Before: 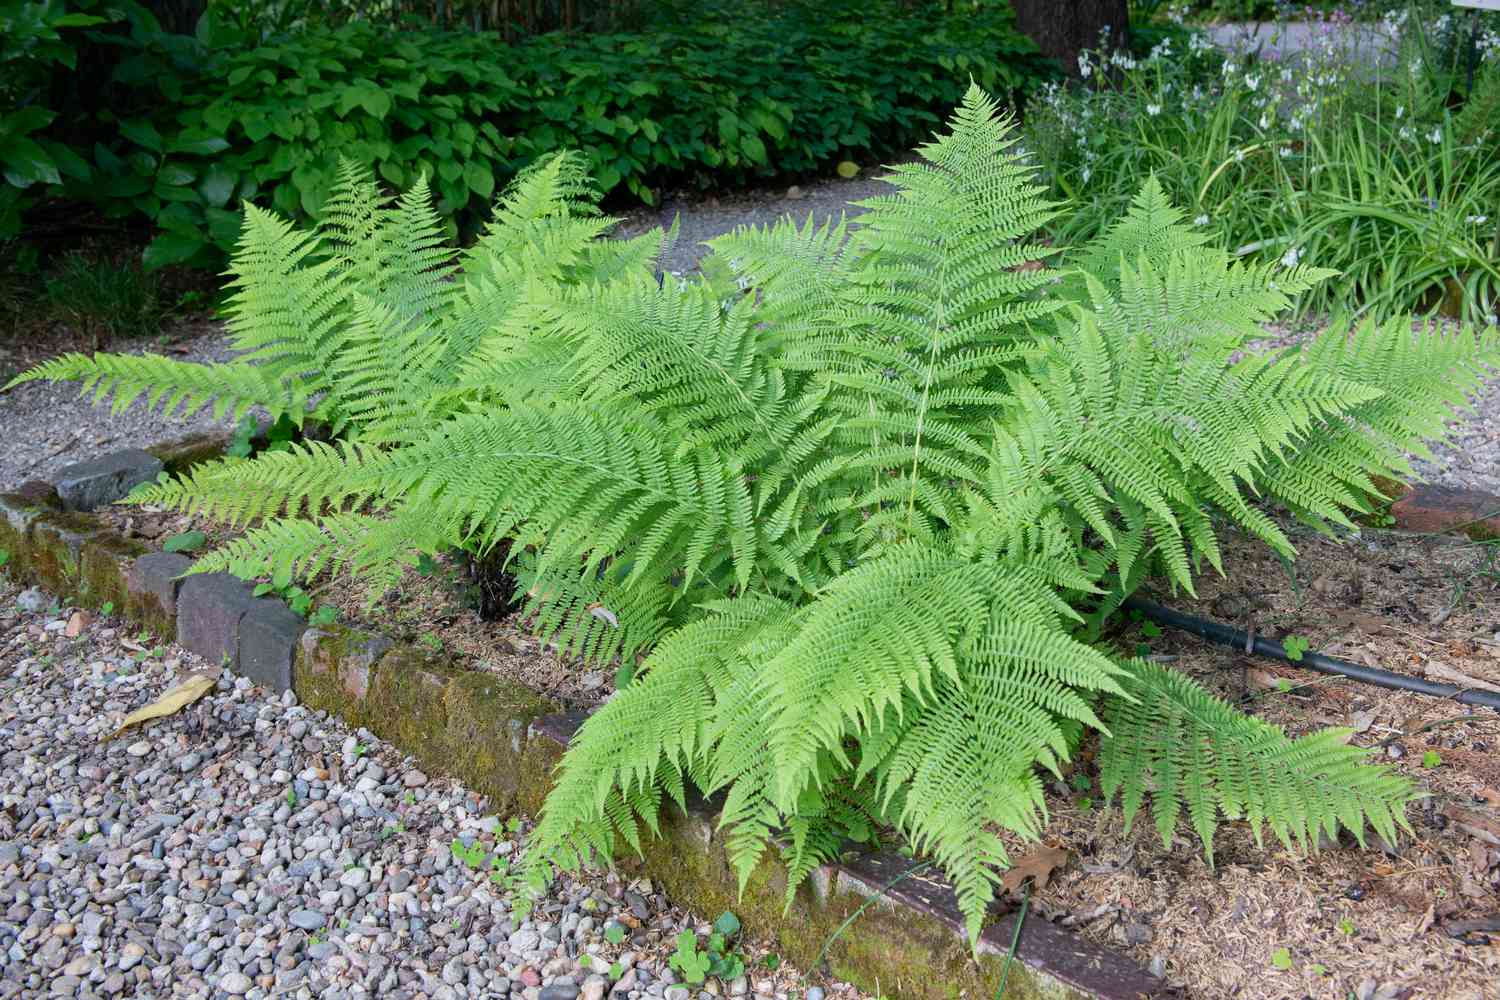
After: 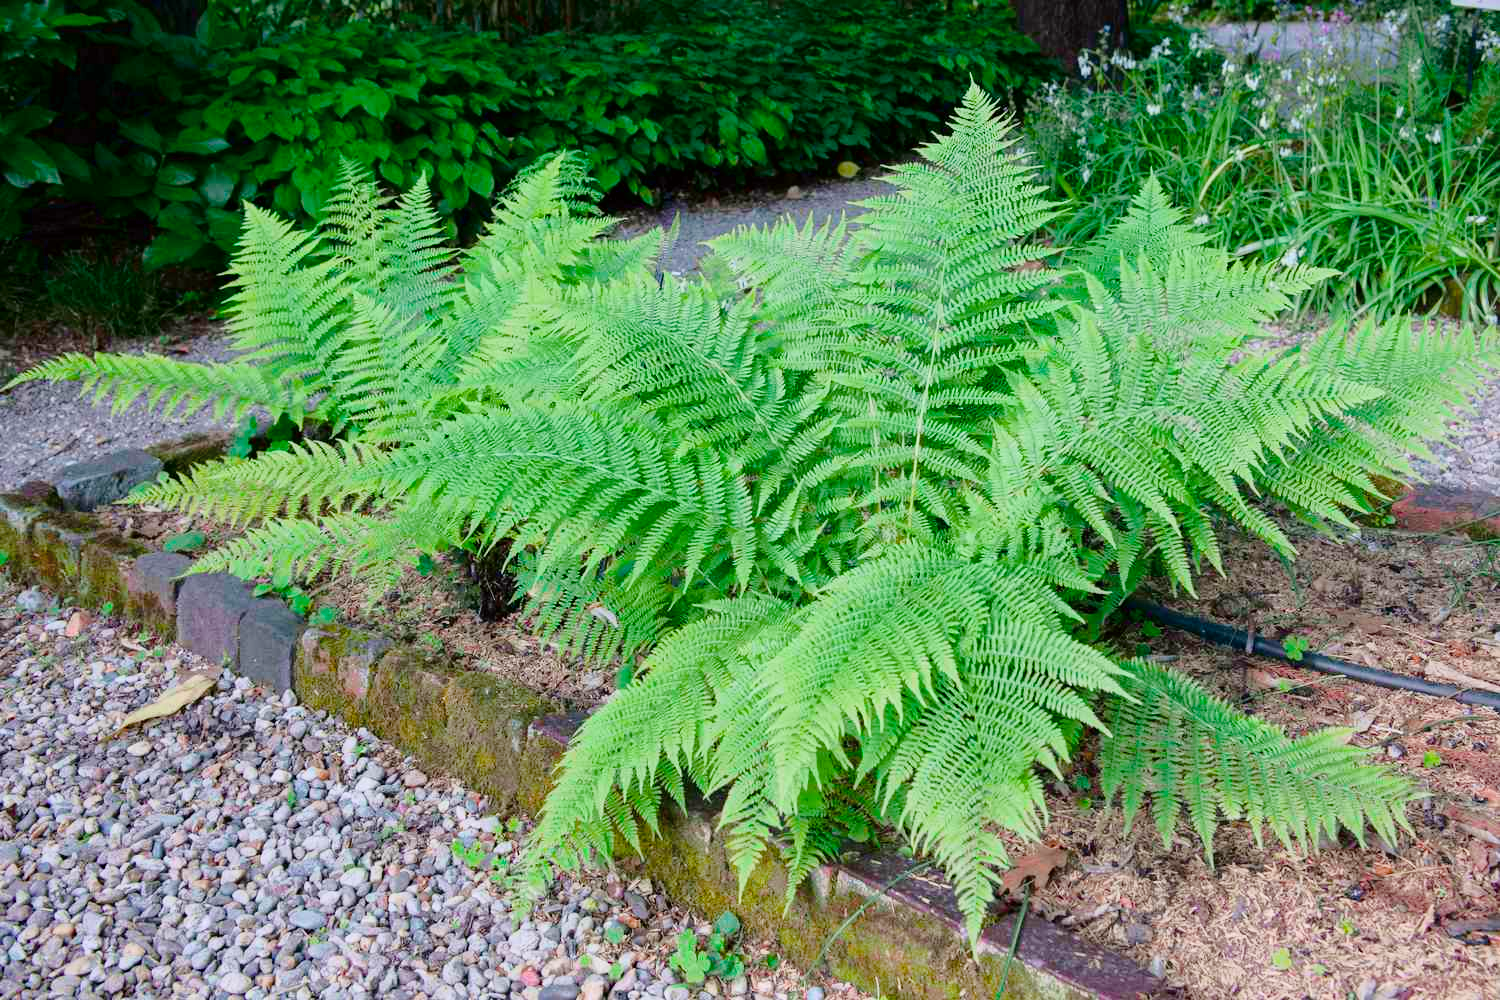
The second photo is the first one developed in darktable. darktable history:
contrast brightness saturation: contrast 0.03, brightness 0.06, saturation 0.13
color balance rgb: perceptual saturation grading › global saturation 35%, perceptual saturation grading › highlights -30%, perceptual saturation grading › shadows 35%, perceptual brilliance grading › global brilliance 3%, perceptual brilliance grading › highlights -3%, perceptual brilliance grading › shadows 3%
exposure: exposure 0 EV, compensate highlight preservation false
tone curve: curves: ch0 [(0, 0) (0.139, 0.081) (0.304, 0.259) (0.502, 0.505) (0.683, 0.676) (0.761, 0.773) (0.858, 0.858) (0.987, 0.945)]; ch1 [(0, 0) (0.172, 0.123) (0.304, 0.288) (0.414, 0.44) (0.472, 0.473) (0.502, 0.508) (0.54, 0.543) (0.583, 0.601) (0.638, 0.654) (0.741, 0.783) (1, 1)]; ch2 [(0, 0) (0.411, 0.424) (0.485, 0.476) (0.502, 0.502) (0.557, 0.54) (0.631, 0.576) (1, 1)], color space Lab, independent channels, preserve colors none
